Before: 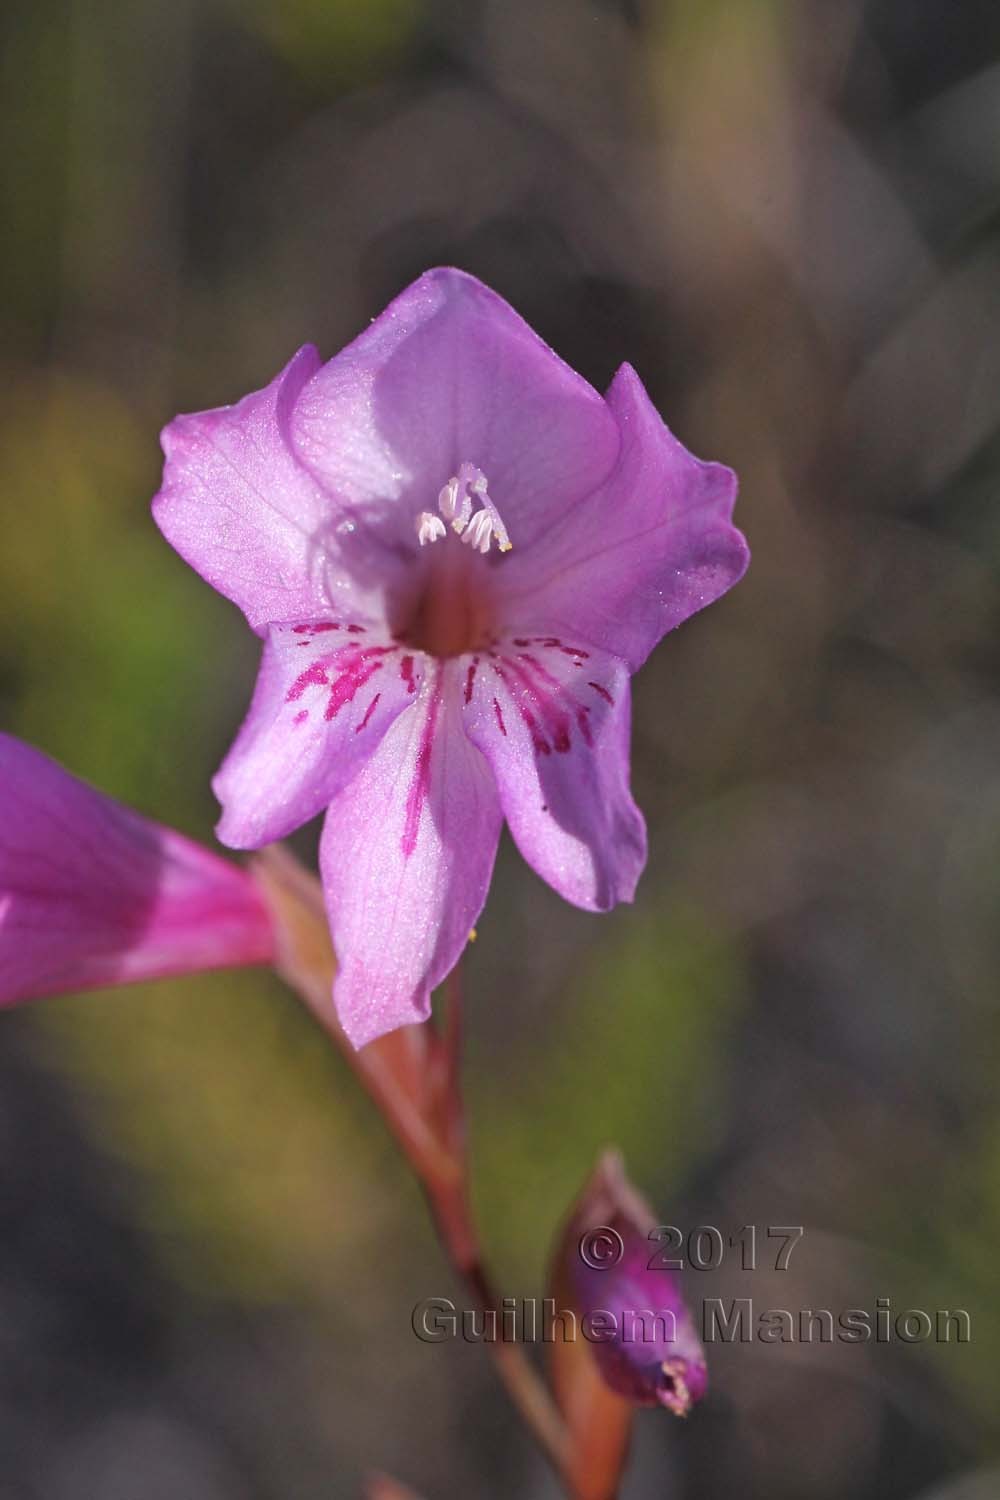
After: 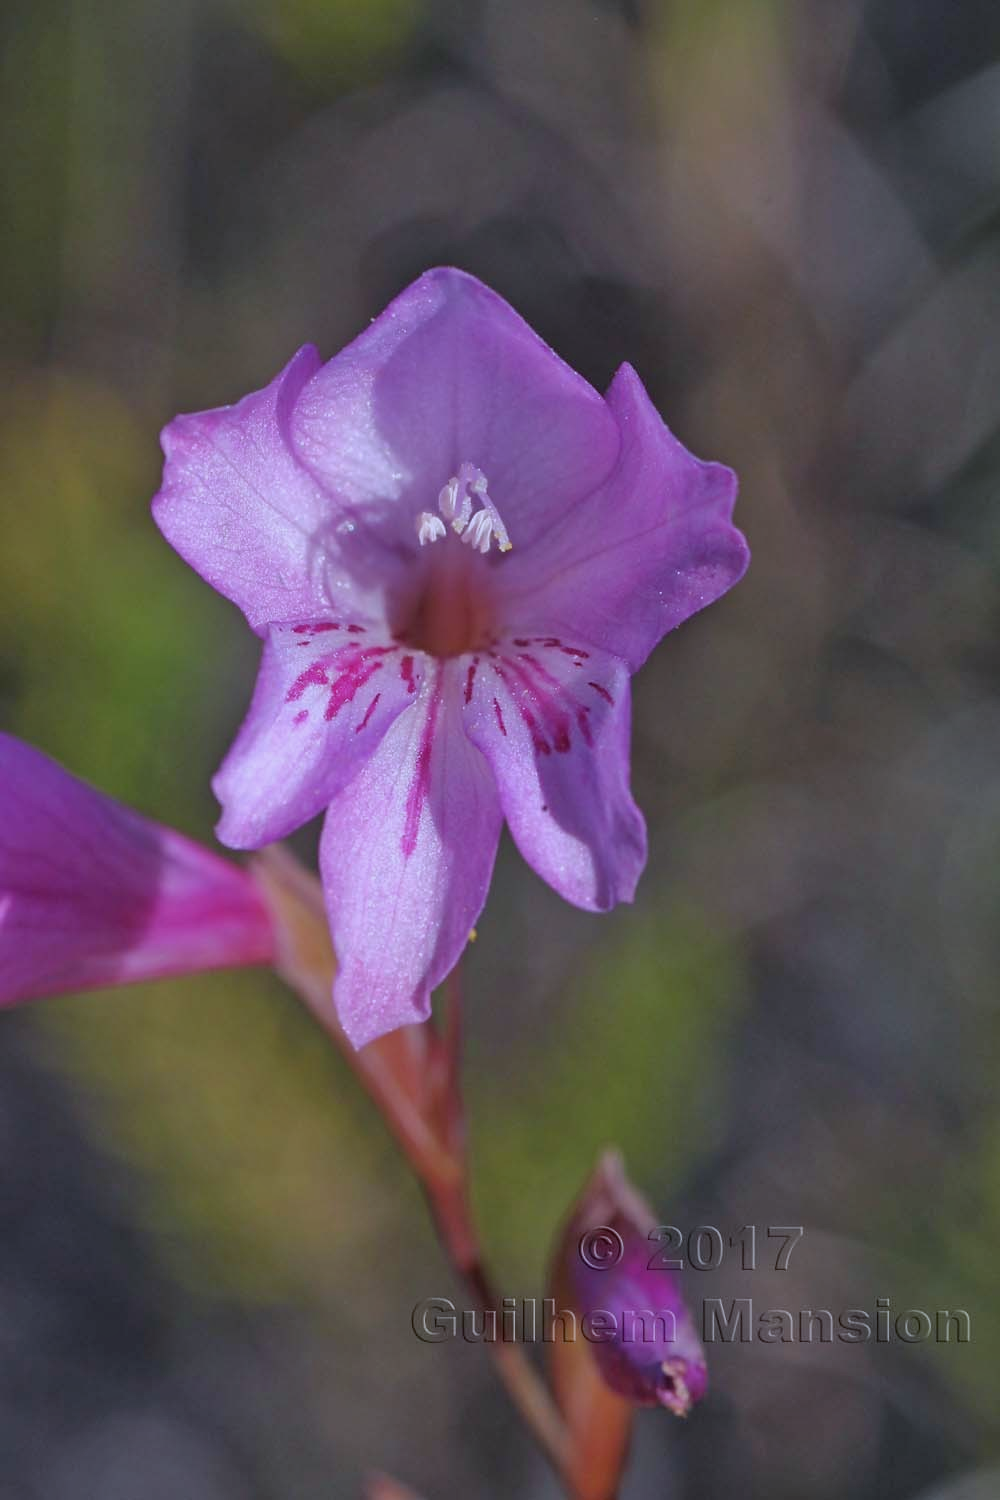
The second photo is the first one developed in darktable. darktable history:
tone equalizer: -8 EV 0.25 EV, -7 EV 0.417 EV, -6 EV 0.417 EV, -5 EV 0.25 EV, -3 EV -0.25 EV, -2 EV -0.417 EV, -1 EV -0.417 EV, +0 EV -0.25 EV, edges refinement/feathering 500, mask exposure compensation -1.57 EV, preserve details guided filter
white balance: red 0.931, blue 1.11
